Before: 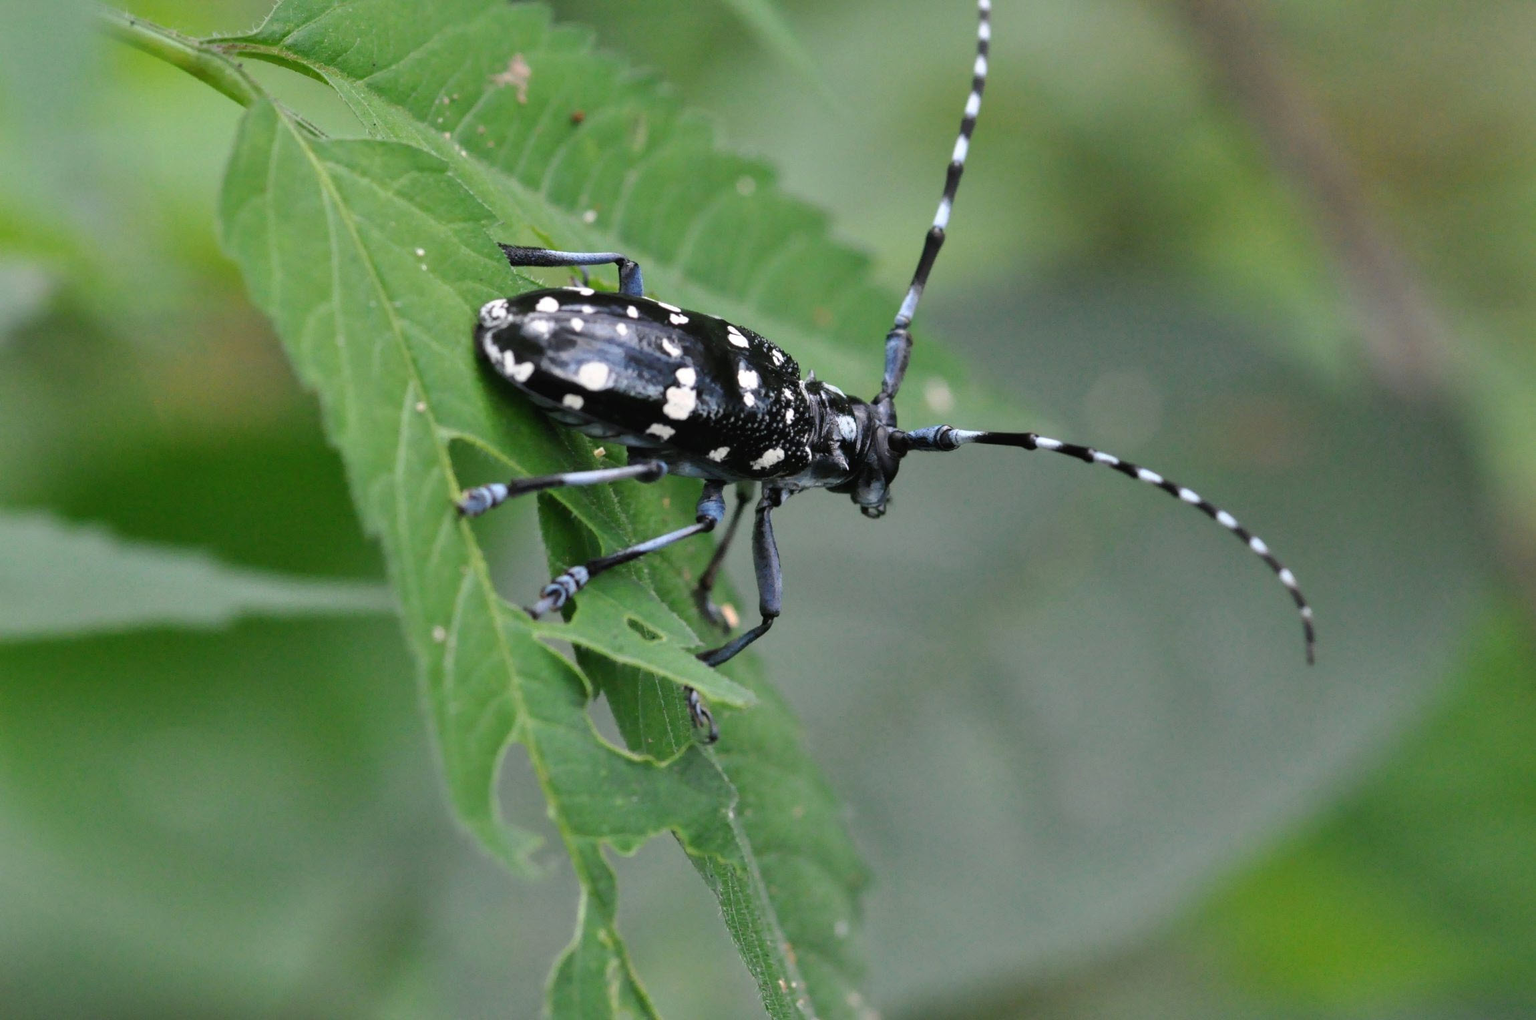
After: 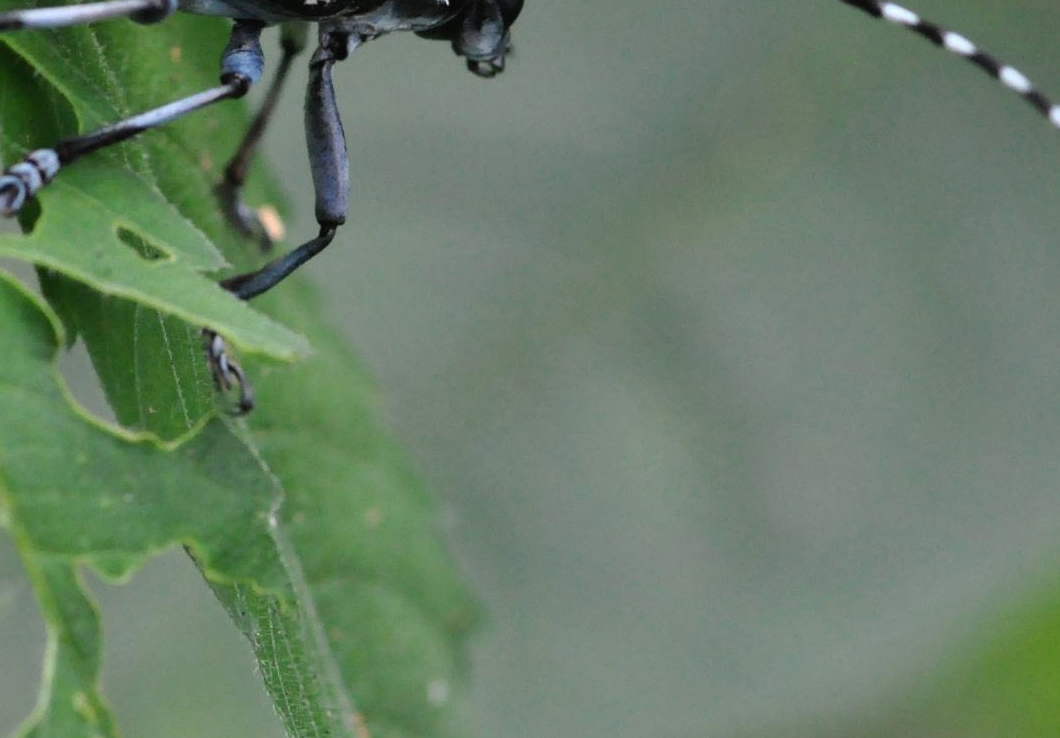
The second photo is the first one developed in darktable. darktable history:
crop: left 35.781%, top 45.772%, right 18.1%, bottom 5.895%
